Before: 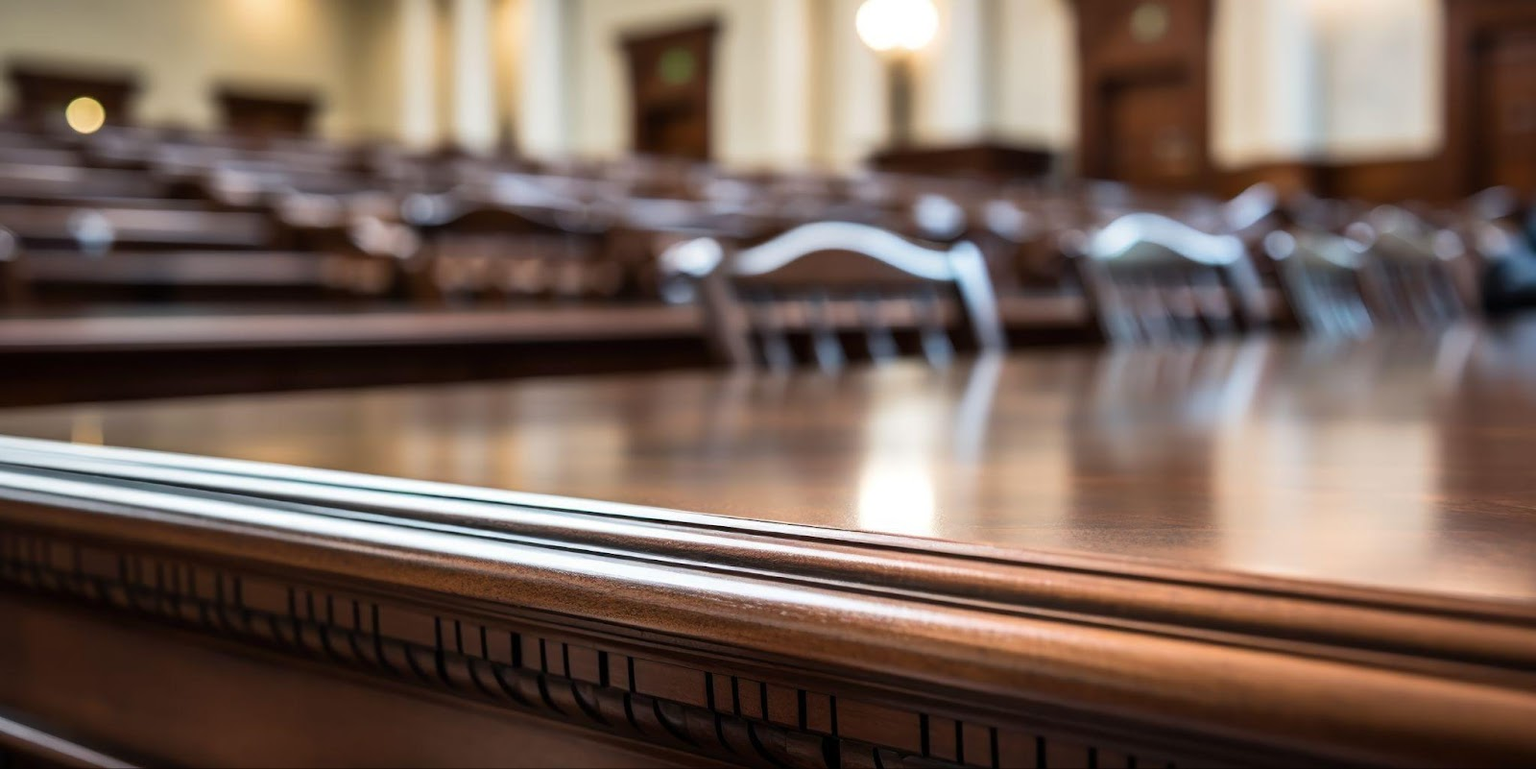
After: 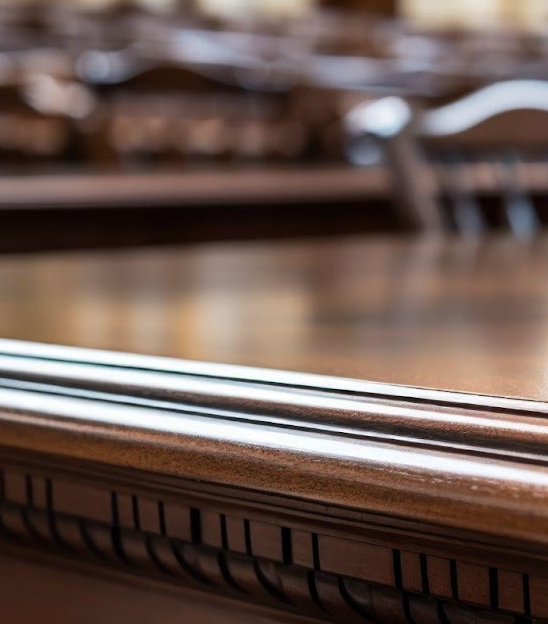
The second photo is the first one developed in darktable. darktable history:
crop and rotate: left 21.441%, top 19.075%, right 44.256%, bottom 3.006%
